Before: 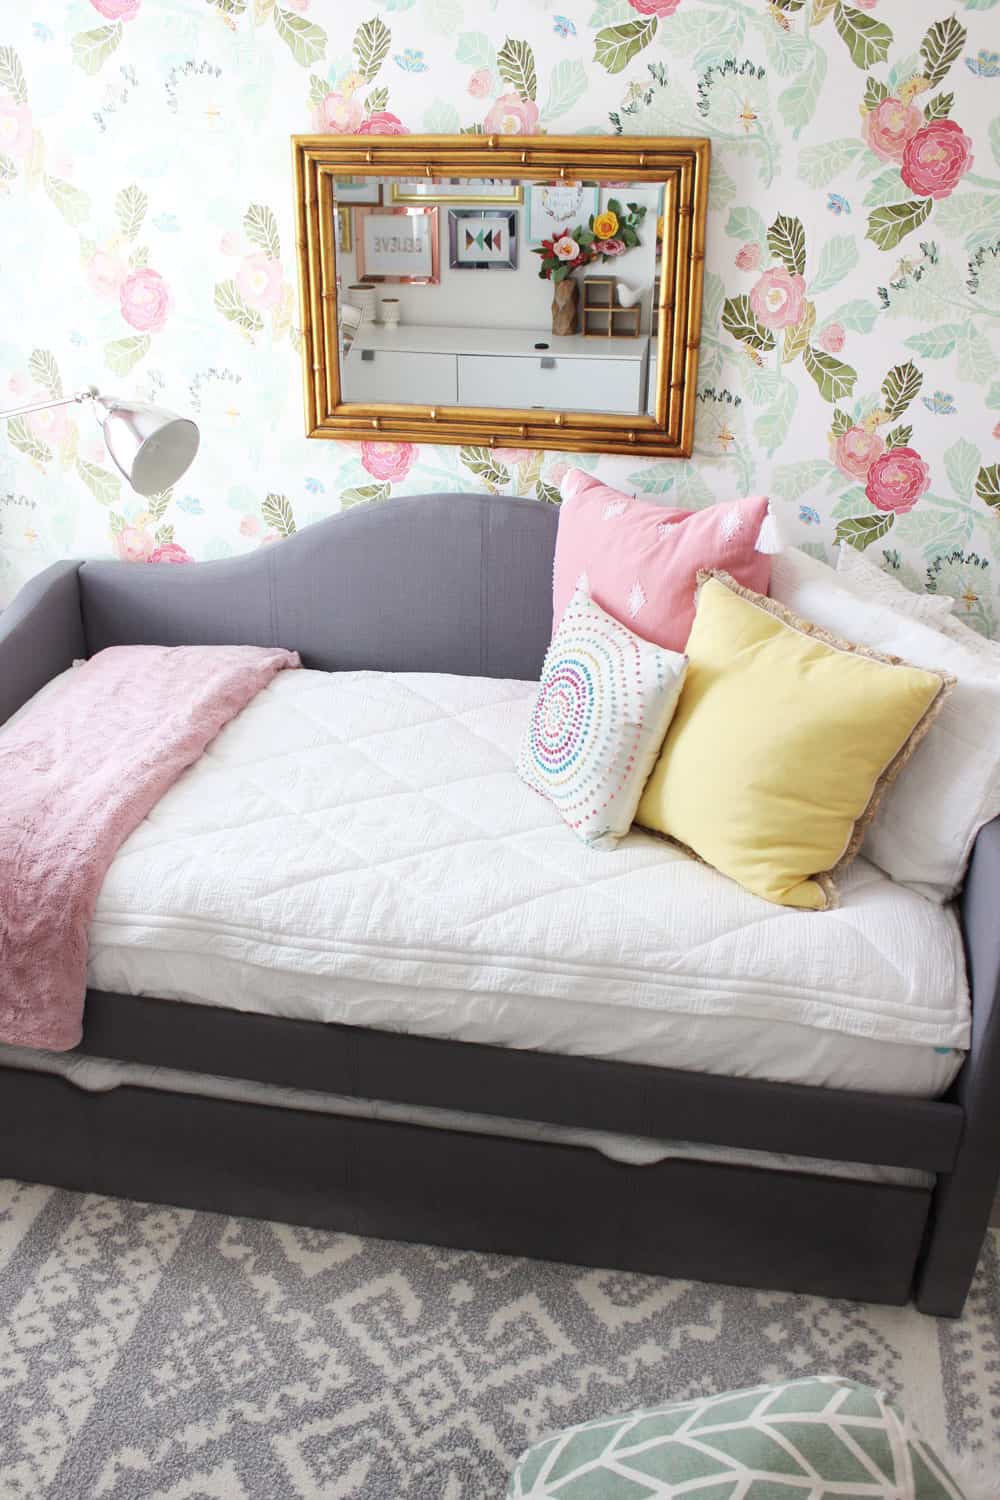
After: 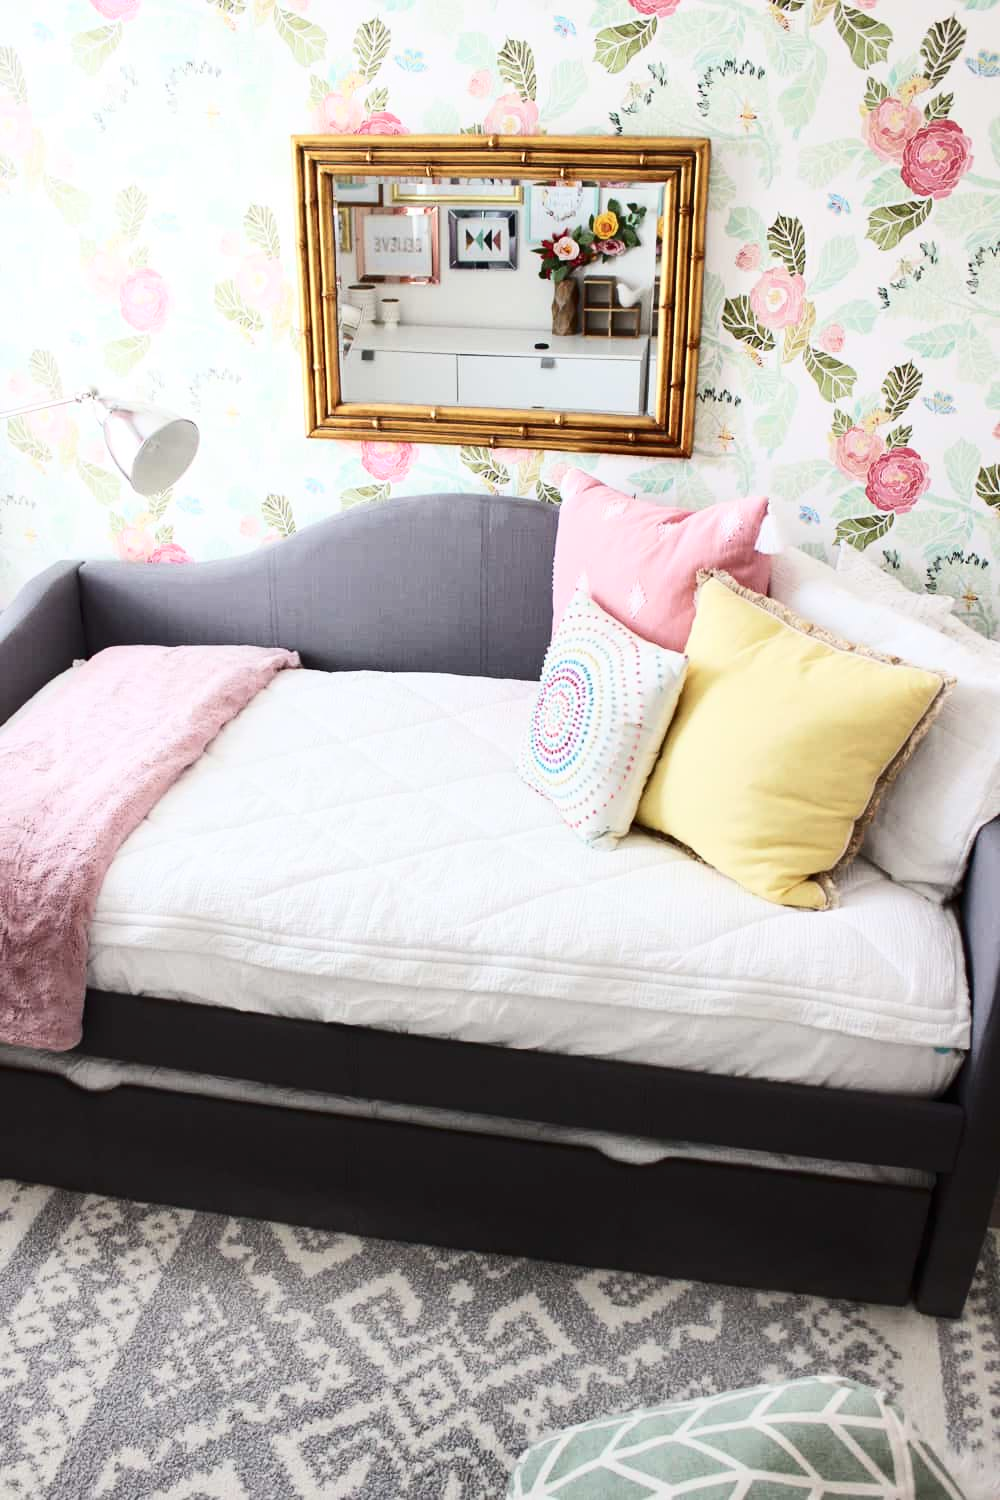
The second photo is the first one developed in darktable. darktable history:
contrast brightness saturation: contrast 0.282
